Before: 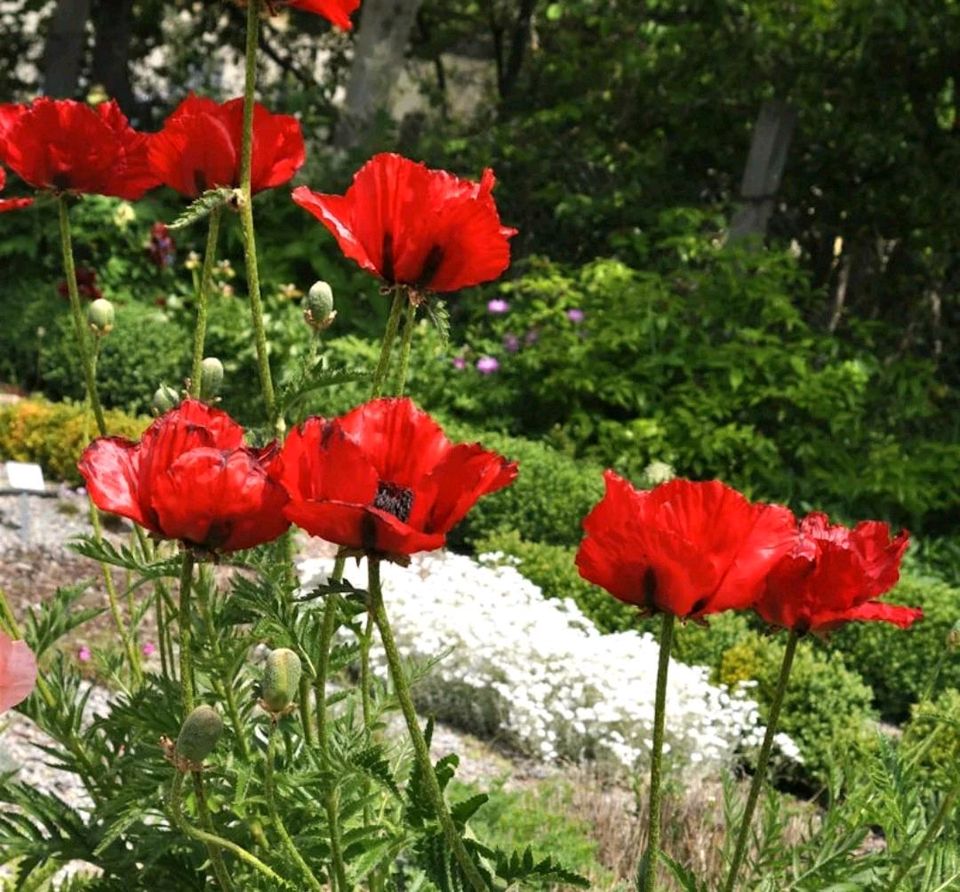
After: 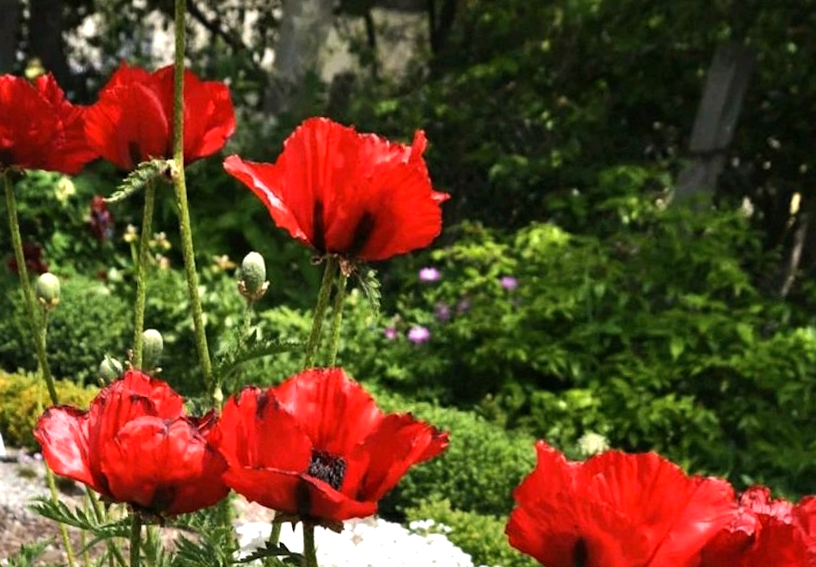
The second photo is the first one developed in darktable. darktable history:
rotate and perspective: rotation 0.062°, lens shift (vertical) 0.115, lens shift (horizontal) -0.133, crop left 0.047, crop right 0.94, crop top 0.061, crop bottom 0.94
tone equalizer: -8 EV -0.417 EV, -7 EV -0.389 EV, -6 EV -0.333 EV, -5 EV -0.222 EV, -3 EV 0.222 EV, -2 EV 0.333 EV, -1 EV 0.389 EV, +0 EV 0.417 EV, edges refinement/feathering 500, mask exposure compensation -1.57 EV, preserve details no
crop: left 1.509%, top 3.452%, right 7.696%, bottom 28.452%
sharpen: radius 2.883, amount 0.868, threshold 47.523
